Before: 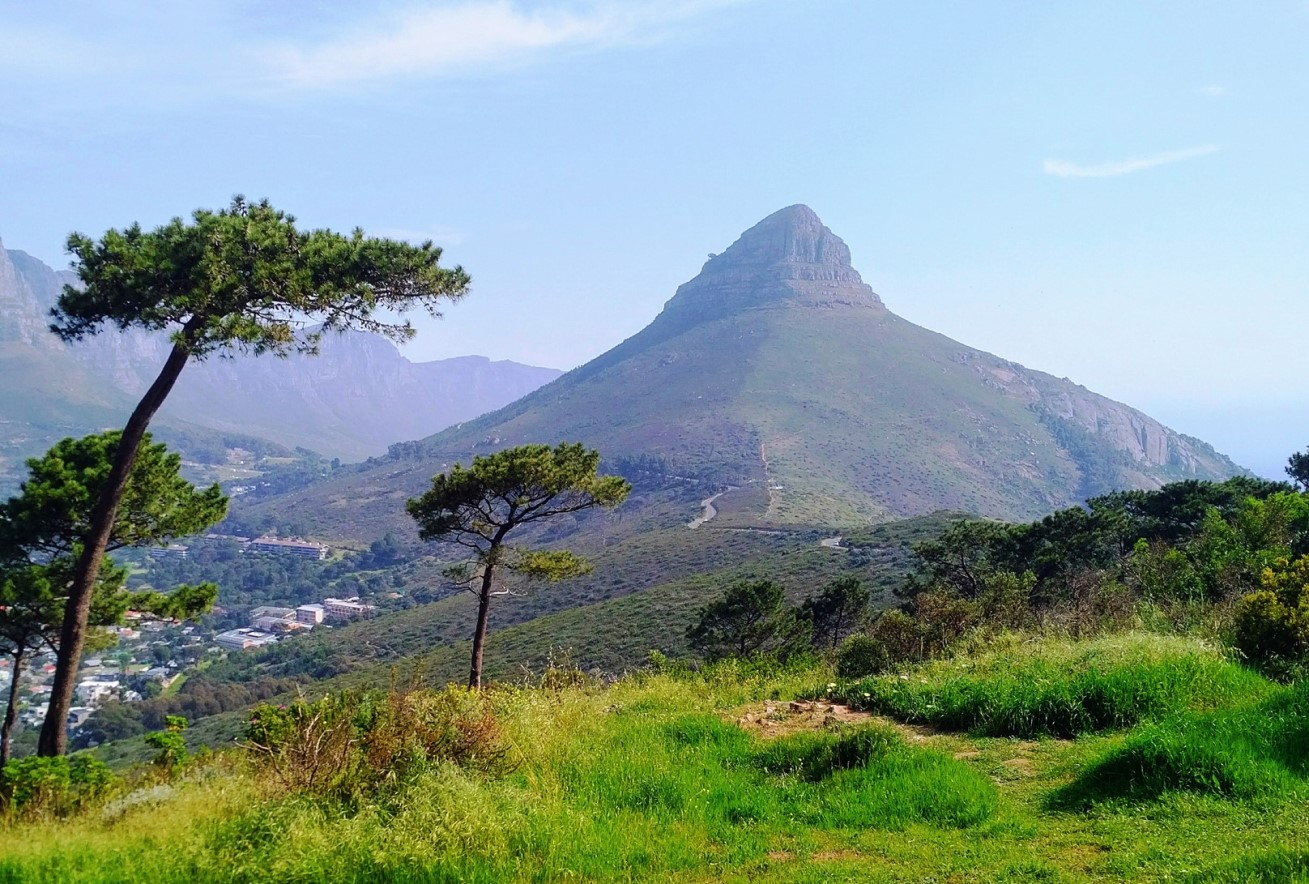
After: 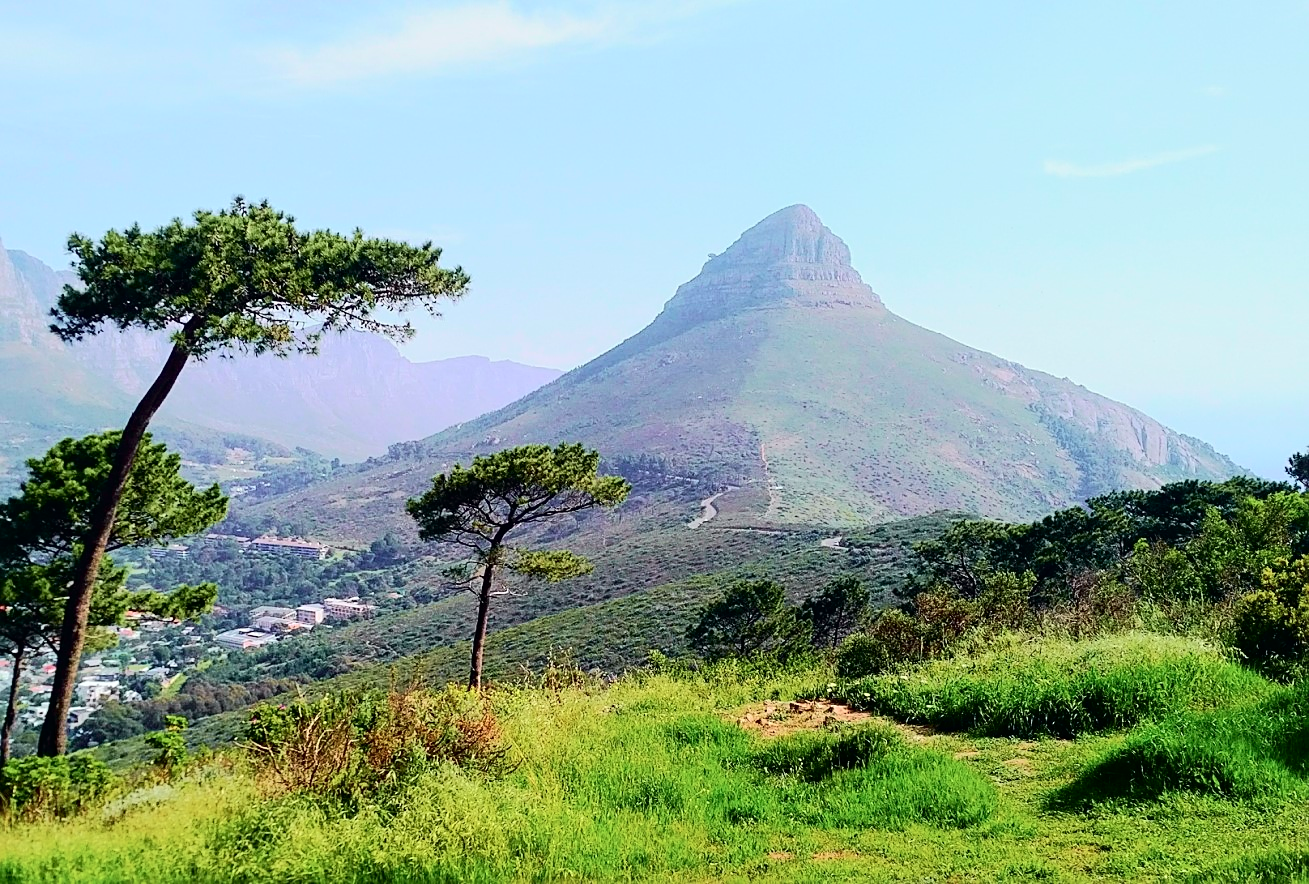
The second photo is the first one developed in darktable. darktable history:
tone curve: curves: ch0 [(0, 0) (0.037, 0.011) (0.135, 0.093) (0.266, 0.281) (0.461, 0.555) (0.581, 0.716) (0.675, 0.793) (0.767, 0.849) (0.91, 0.924) (1, 0.979)]; ch1 [(0, 0) (0.292, 0.278) (0.431, 0.418) (0.493, 0.479) (0.506, 0.5) (0.532, 0.537) (0.562, 0.581) (0.641, 0.663) (0.754, 0.76) (1, 1)]; ch2 [(0, 0) (0.294, 0.3) (0.361, 0.372) (0.429, 0.445) (0.478, 0.486) (0.502, 0.498) (0.518, 0.522) (0.531, 0.549) (0.561, 0.59) (0.64, 0.655) (0.693, 0.706) (0.845, 0.833) (1, 0.951)], color space Lab, independent channels, preserve colors none
sharpen: on, module defaults
